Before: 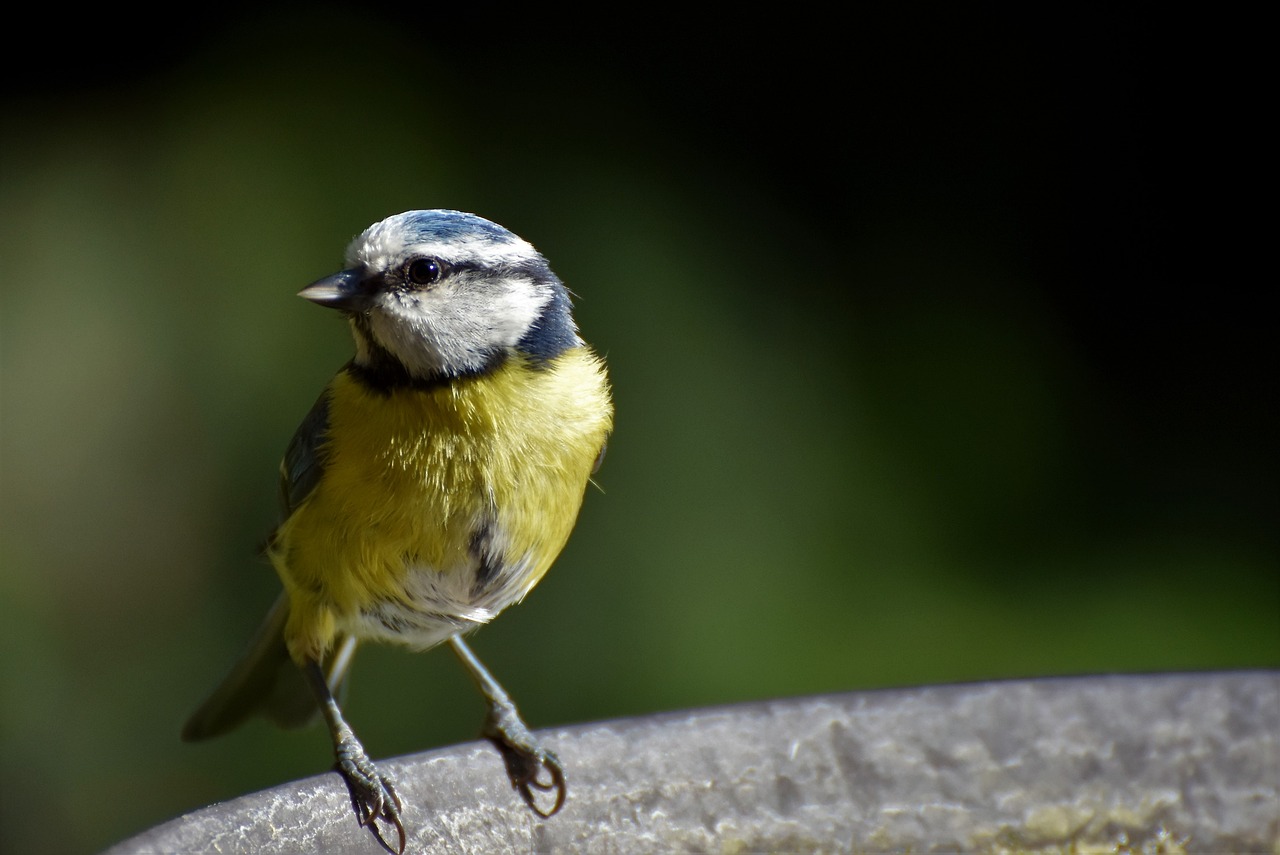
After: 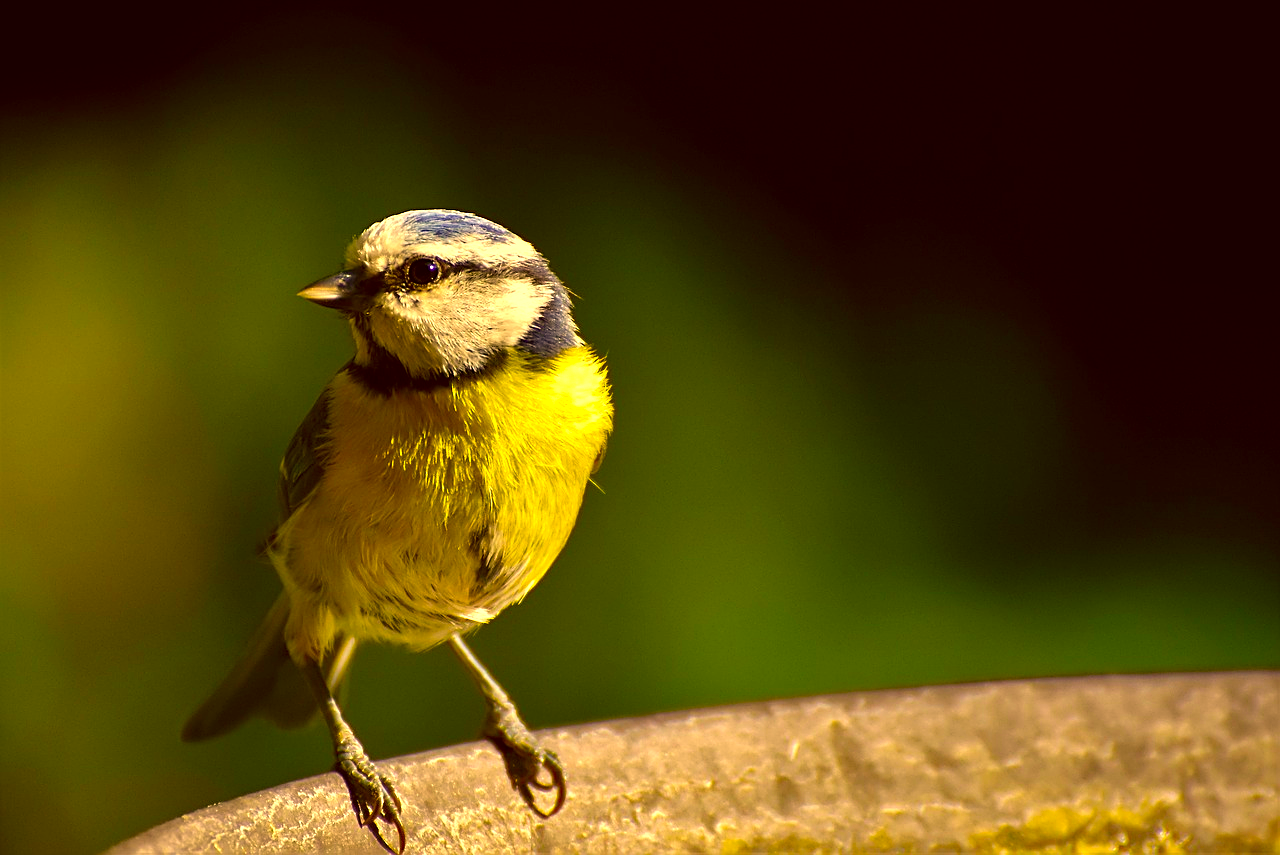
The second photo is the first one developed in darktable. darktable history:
exposure: black level correction 0.001, exposure 0.498 EV, compensate highlight preservation false
color correction: highlights a* 10.52, highlights b* 30.75, shadows a* 2.72, shadows b* 17.53, saturation 1.75
sharpen: on, module defaults
